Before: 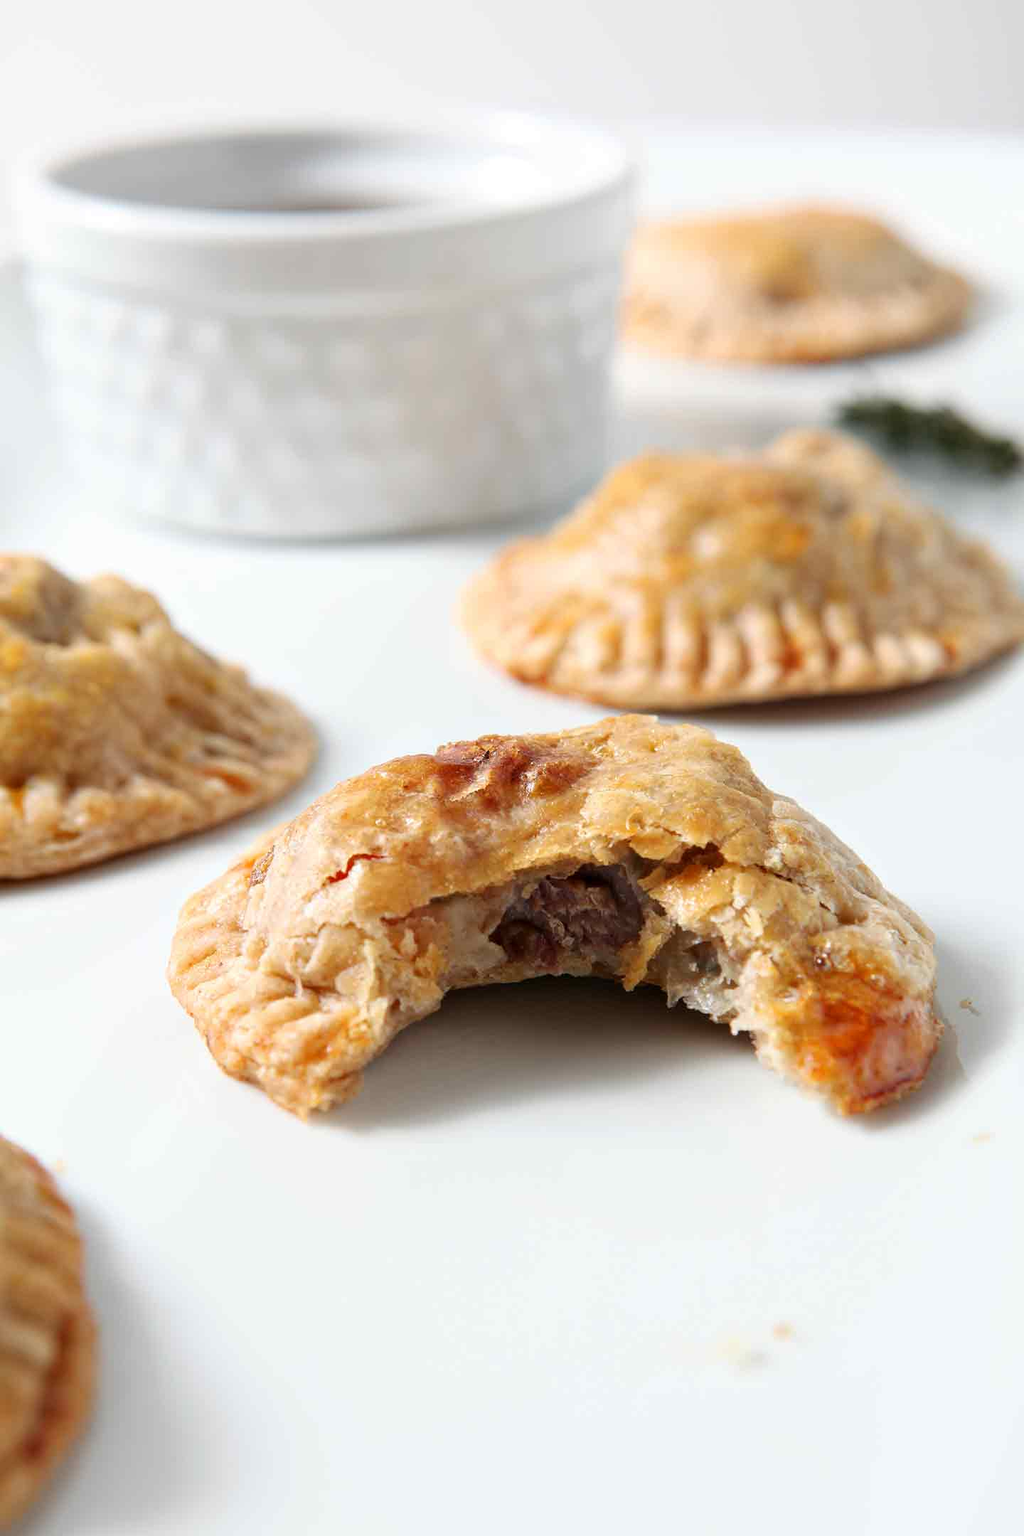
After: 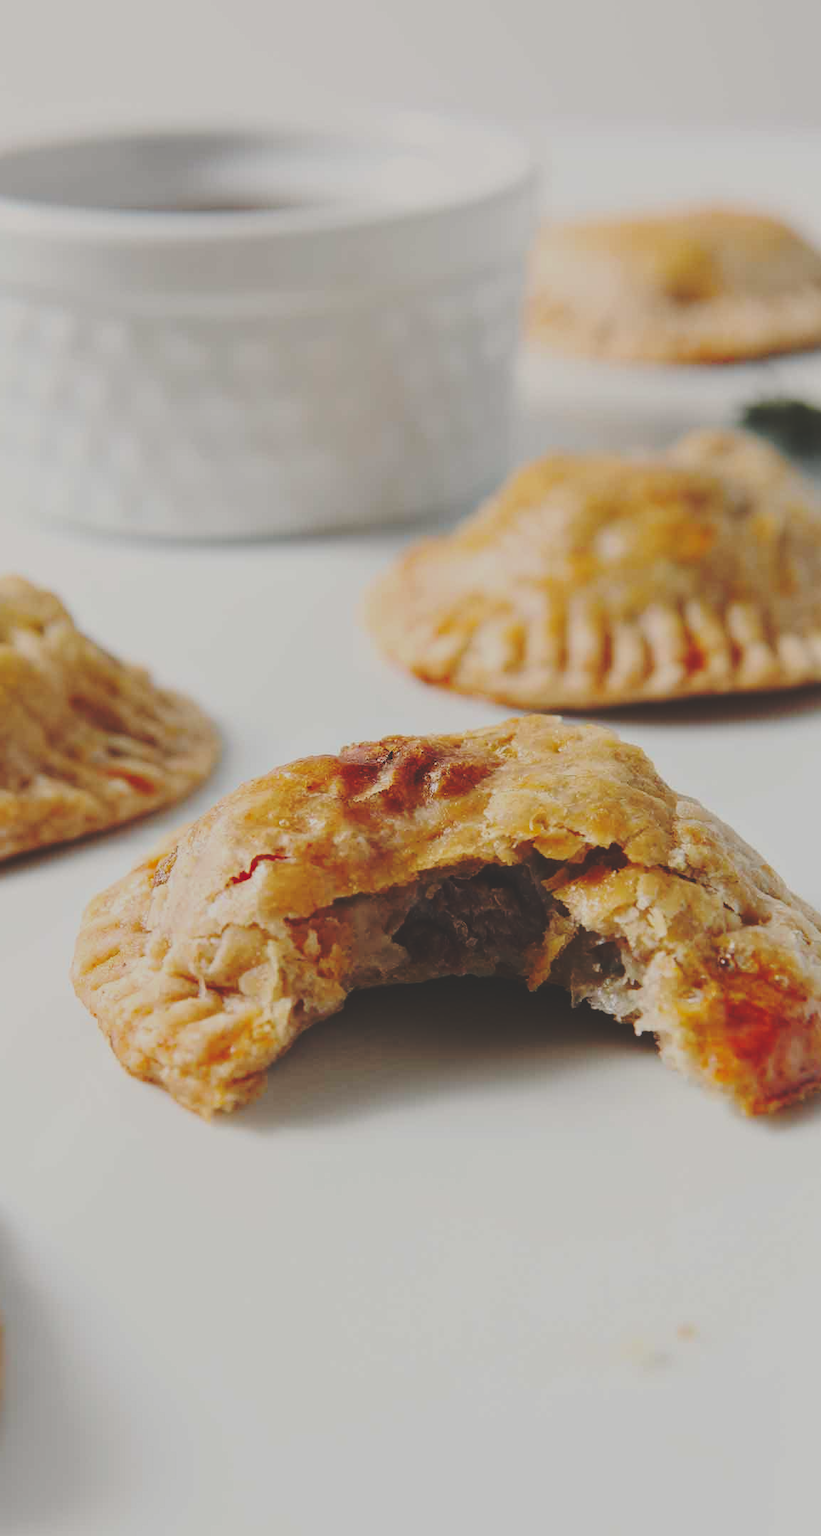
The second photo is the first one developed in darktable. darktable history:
exposure: exposure -0.958 EV, compensate highlight preservation false
crop and rotate: left 9.51%, right 10.216%
base curve: curves: ch0 [(0, 0.024) (0.055, 0.065) (0.121, 0.166) (0.236, 0.319) (0.693, 0.726) (1, 1)], preserve colors none
color correction: highlights a* 0.778, highlights b* 2.79, saturation 1.07
